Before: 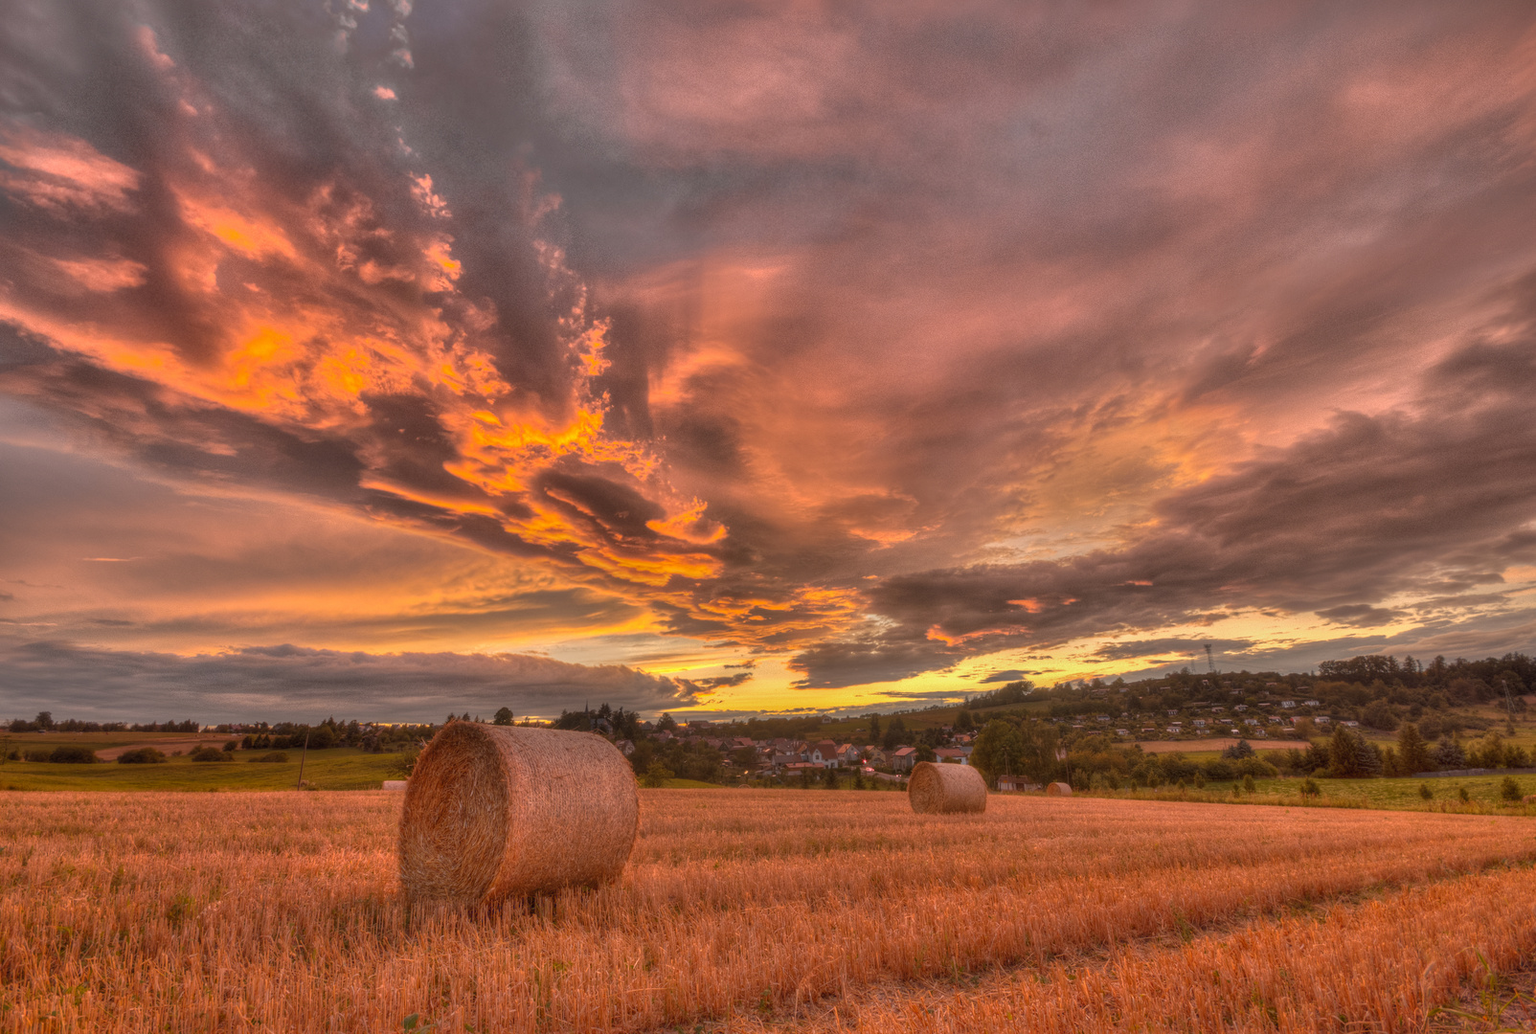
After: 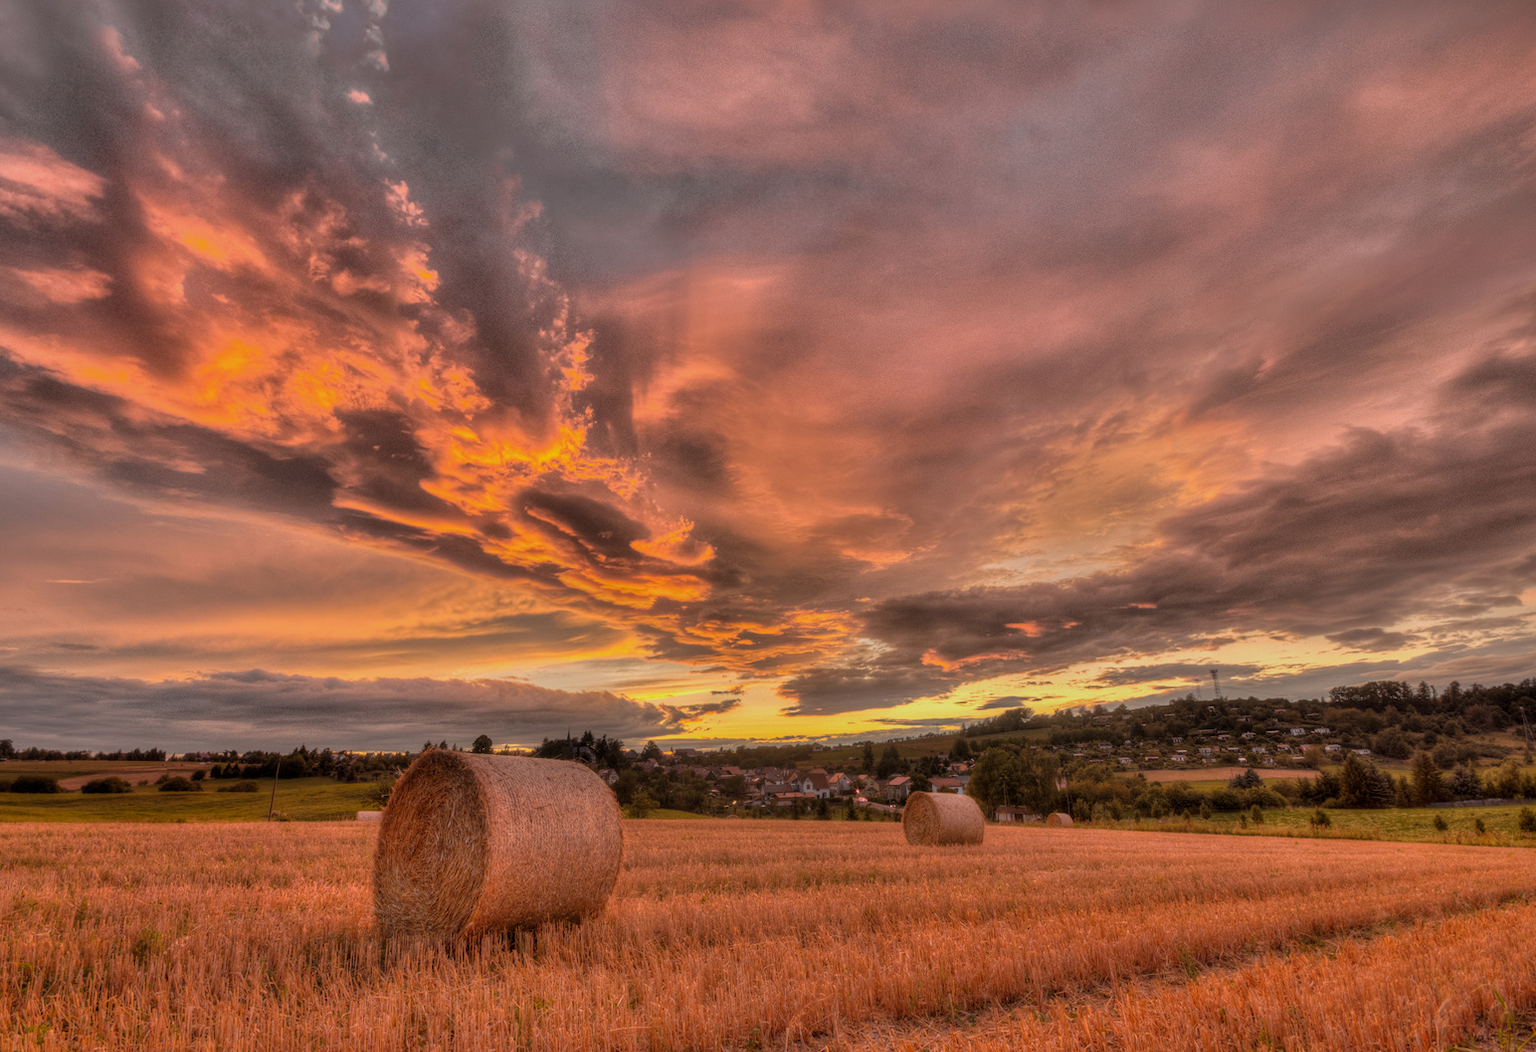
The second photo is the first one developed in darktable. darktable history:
filmic rgb: black relative exposure -7.73 EV, white relative exposure 4.43 EV, hardness 3.76, latitude 49.48%, contrast 1.101
crop and rotate: left 2.571%, right 1.163%, bottom 1.995%
